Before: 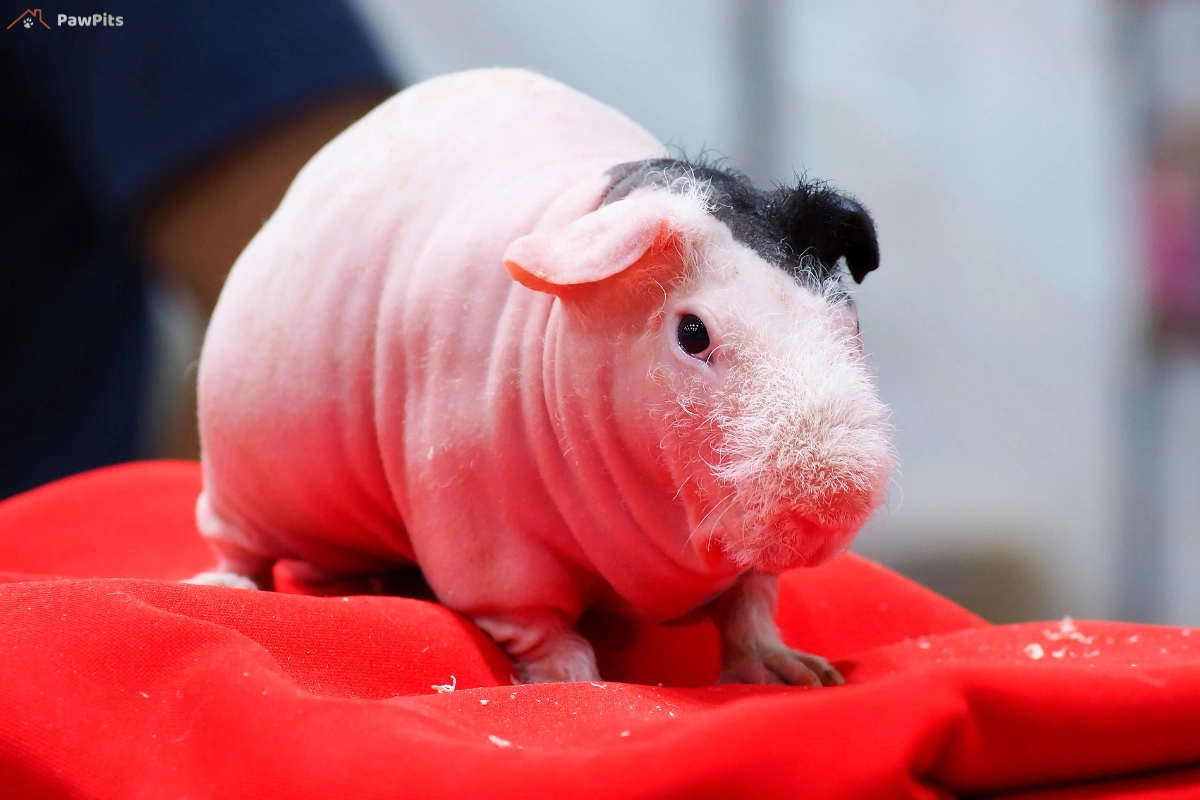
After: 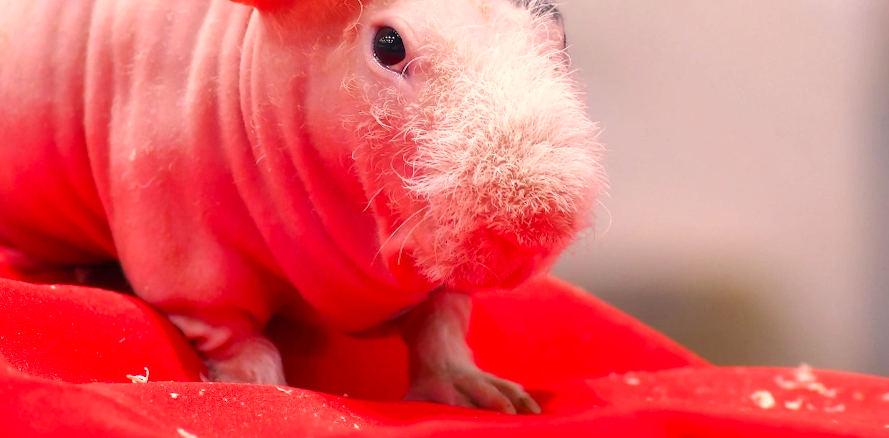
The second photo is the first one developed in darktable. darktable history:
rotate and perspective: rotation 1.69°, lens shift (vertical) -0.023, lens shift (horizontal) -0.291, crop left 0.025, crop right 0.988, crop top 0.092, crop bottom 0.842
color correction: highlights a* 17.88, highlights b* 18.79
exposure: exposure 0.574 EV, compensate highlight preservation false
crop and rotate: left 17.299%, top 35.115%, right 7.015%, bottom 1.024%
shadows and highlights: shadows 43.06, highlights 6.94
tone equalizer: -8 EV 0.25 EV, -7 EV 0.417 EV, -6 EV 0.417 EV, -5 EV 0.25 EV, -3 EV -0.25 EV, -2 EV -0.417 EV, -1 EV -0.417 EV, +0 EV -0.25 EV, edges refinement/feathering 500, mask exposure compensation -1.57 EV, preserve details guided filter
